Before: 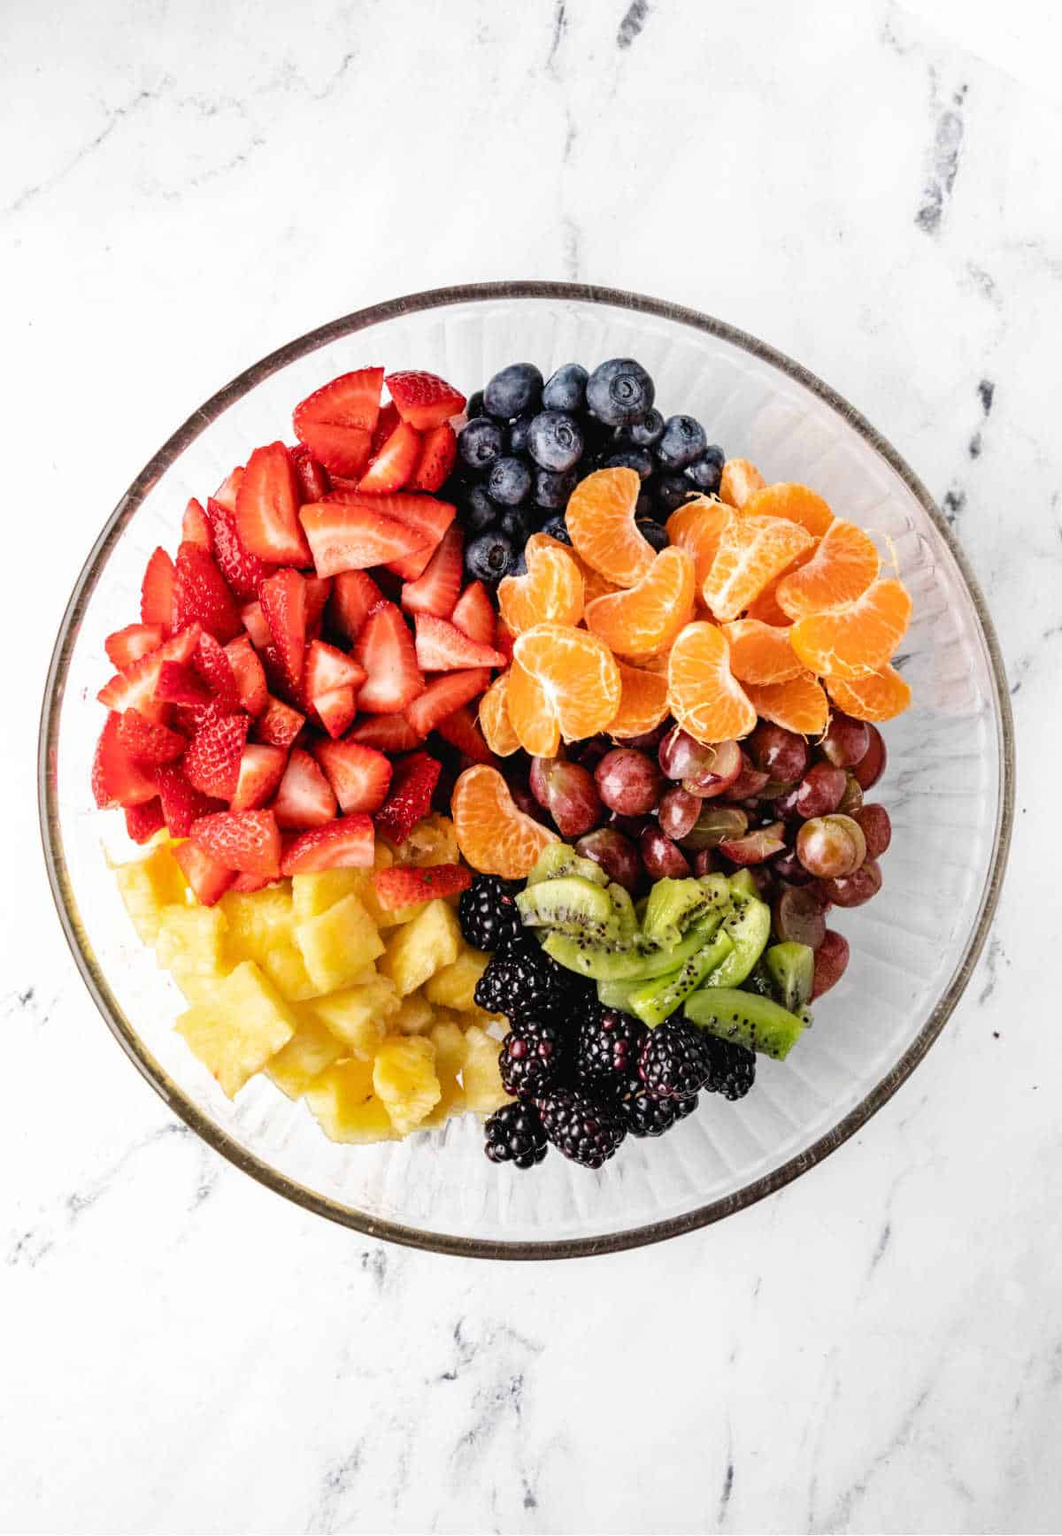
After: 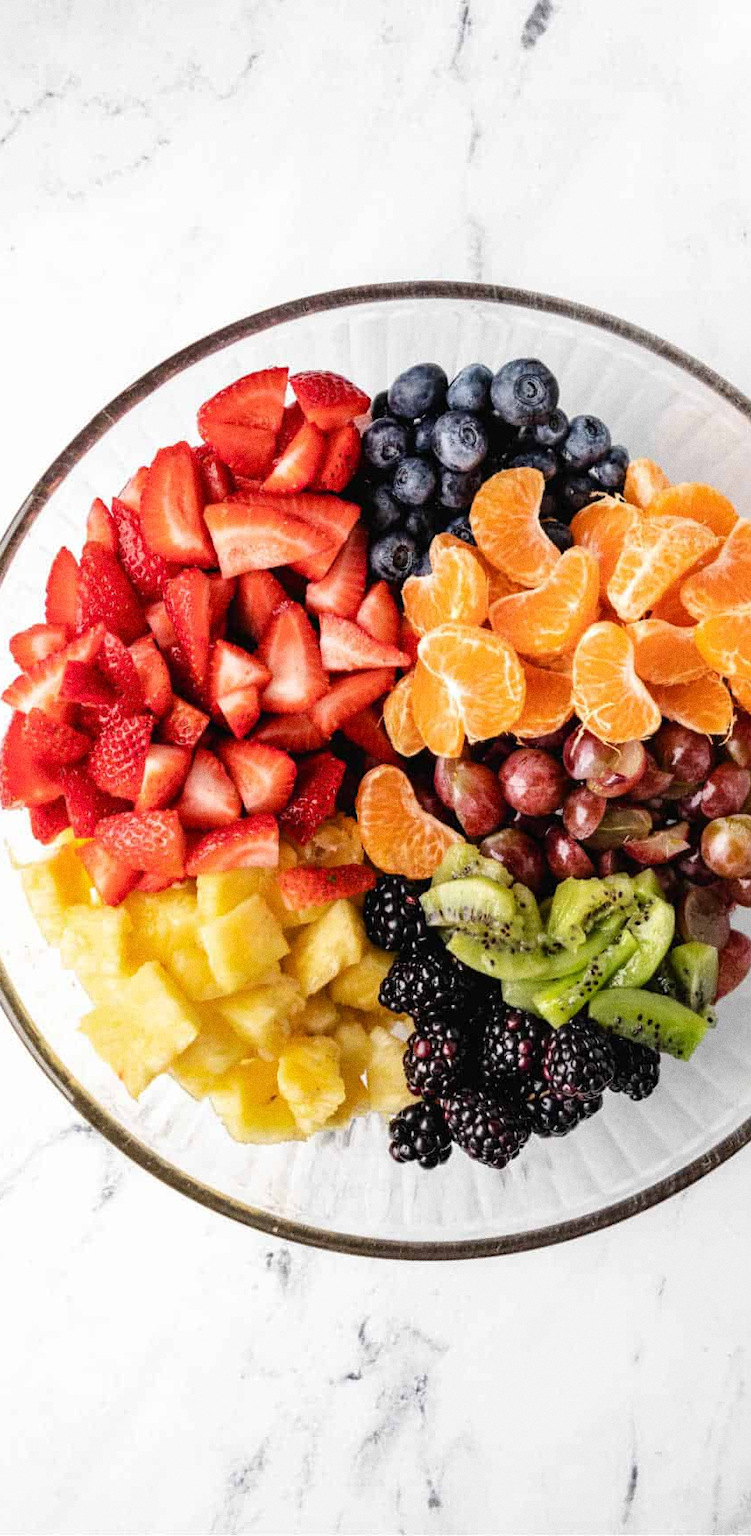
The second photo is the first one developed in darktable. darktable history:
crop and rotate: left 9.061%, right 20.142%
grain: coarseness 0.47 ISO
